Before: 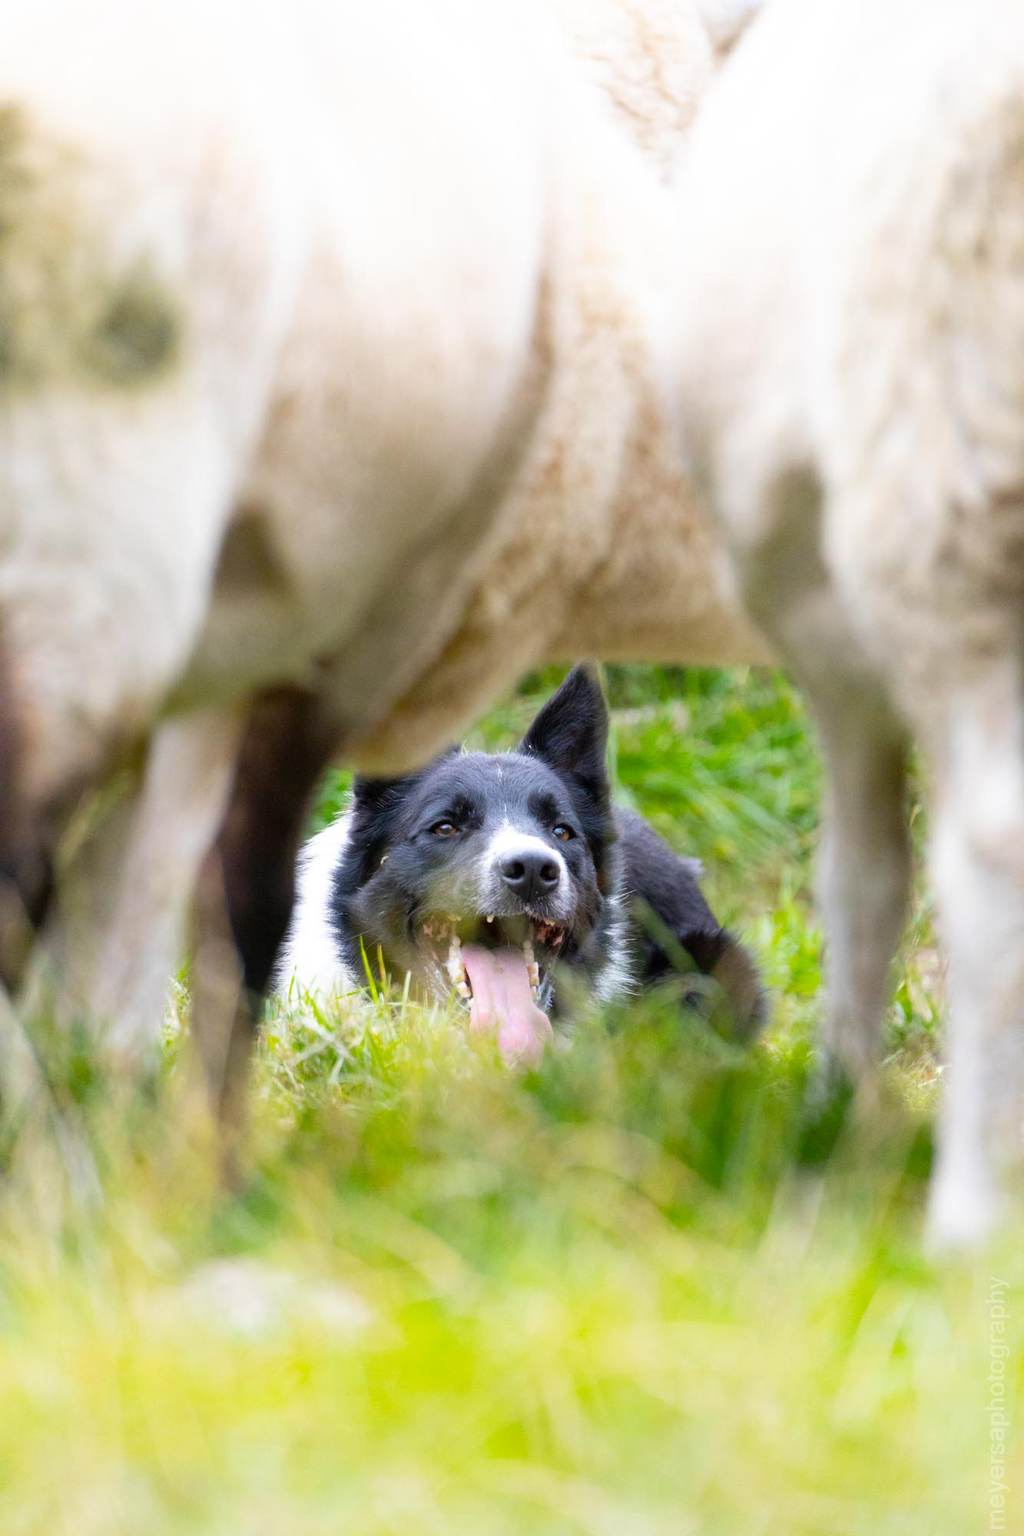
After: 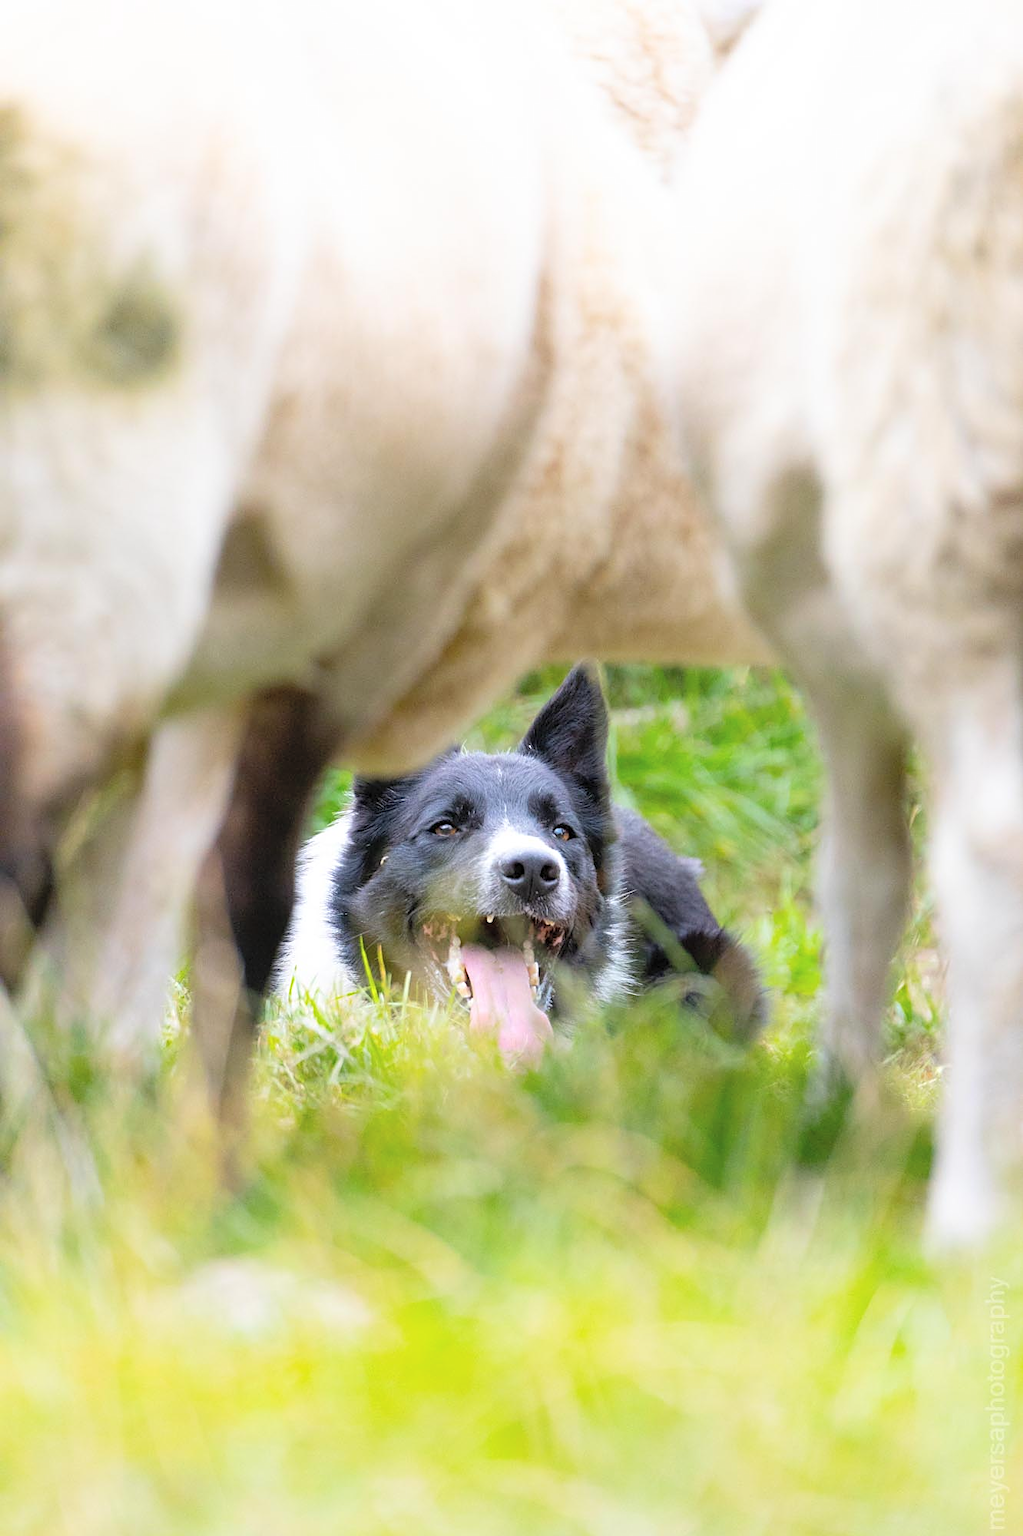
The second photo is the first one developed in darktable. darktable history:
contrast brightness saturation: brightness 0.147
sharpen: on, module defaults
